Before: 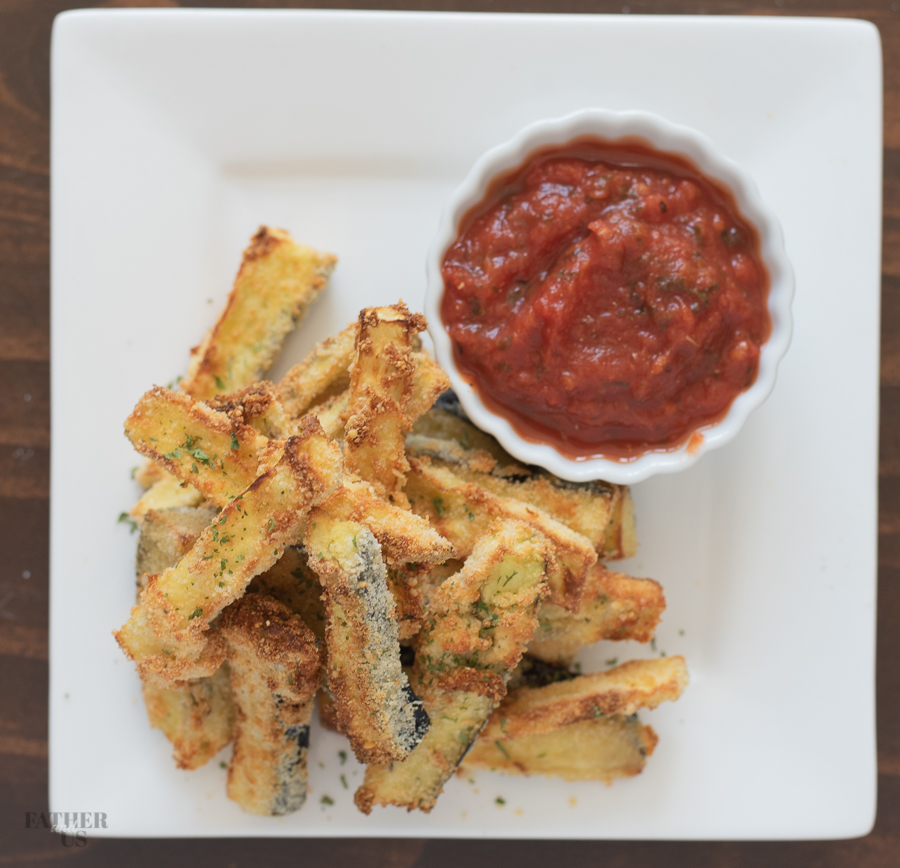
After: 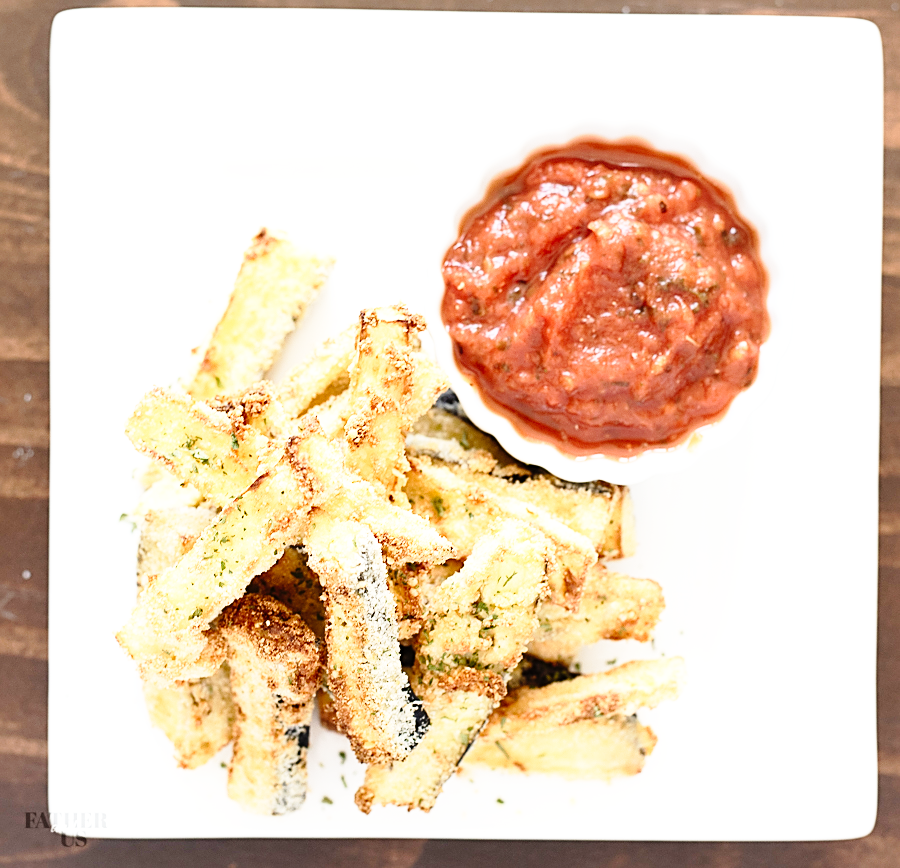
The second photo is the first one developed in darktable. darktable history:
sharpen: on, module defaults
tone equalizer: -8 EV -0.75 EV, -7 EV -0.7 EV, -6 EV -0.6 EV, -5 EV -0.4 EV, -3 EV 0.4 EV, -2 EV 0.6 EV, -1 EV 0.7 EV, +0 EV 0.75 EV, edges refinement/feathering 500, mask exposure compensation -1.57 EV, preserve details no
tone curve: curves: ch0 [(0, 0) (0.003, 0.004) (0.011, 0.015) (0.025, 0.033) (0.044, 0.058) (0.069, 0.091) (0.1, 0.131) (0.136, 0.179) (0.177, 0.233) (0.224, 0.296) (0.277, 0.364) (0.335, 0.434) (0.399, 0.511) (0.468, 0.584) (0.543, 0.656) (0.623, 0.729) (0.709, 0.799) (0.801, 0.874) (0.898, 0.936) (1, 1)], preserve colors none
base curve: curves: ch0 [(0, 0) (0.012, 0.01) (0.073, 0.168) (0.31, 0.711) (0.645, 0.957) (1, 1)], preserve colors none
